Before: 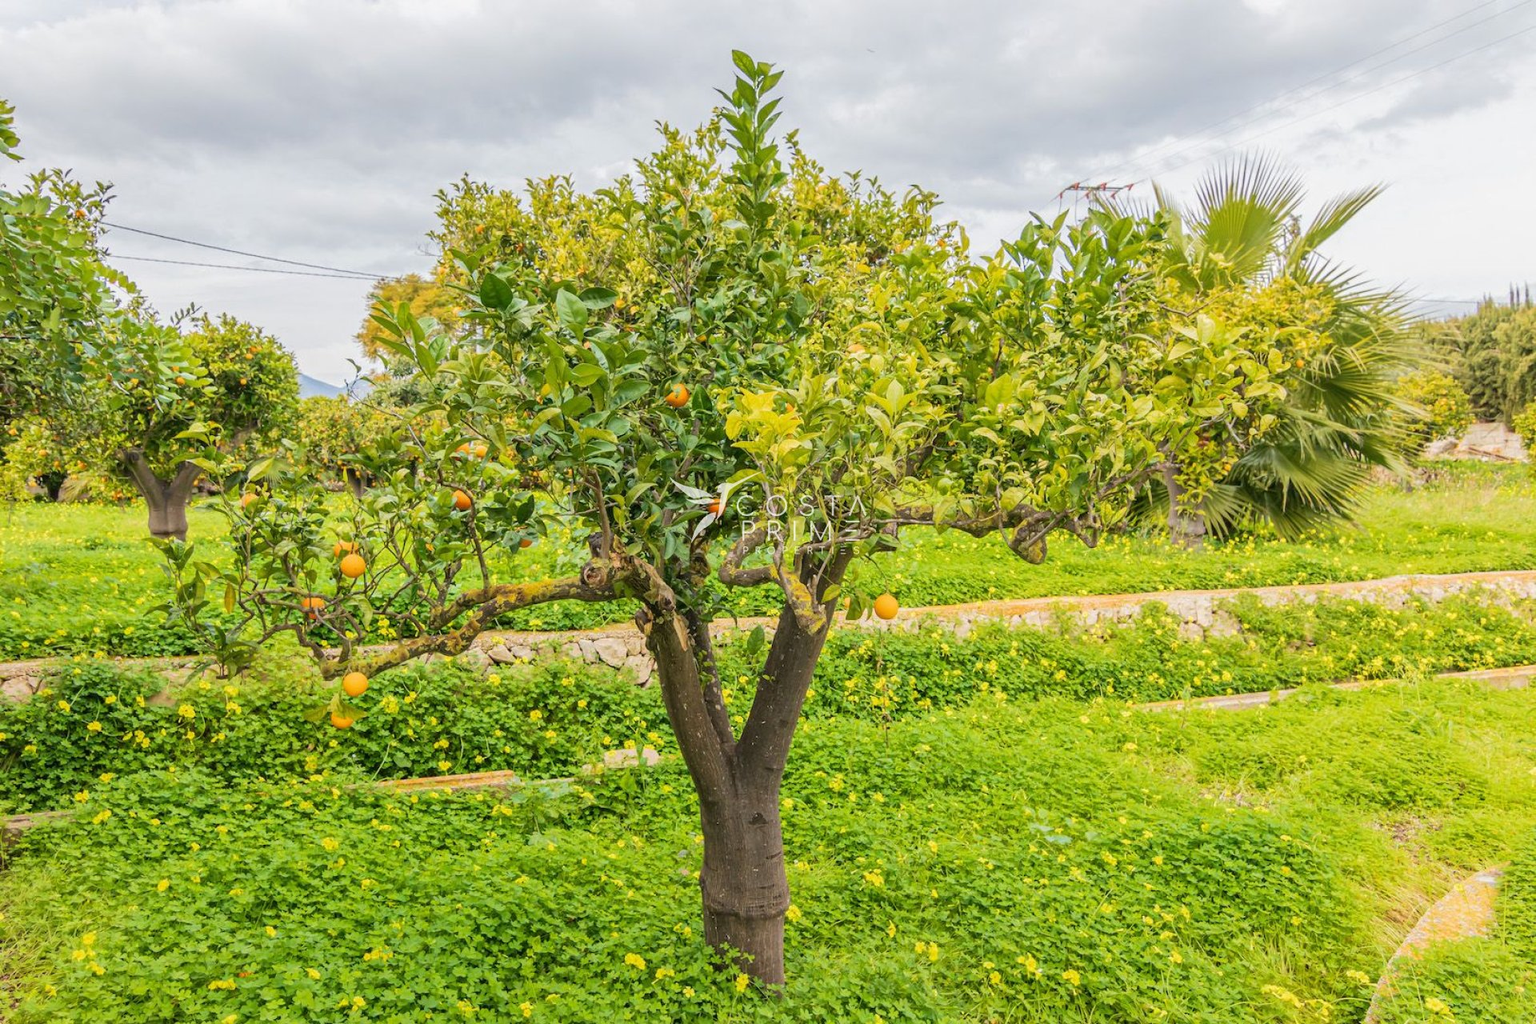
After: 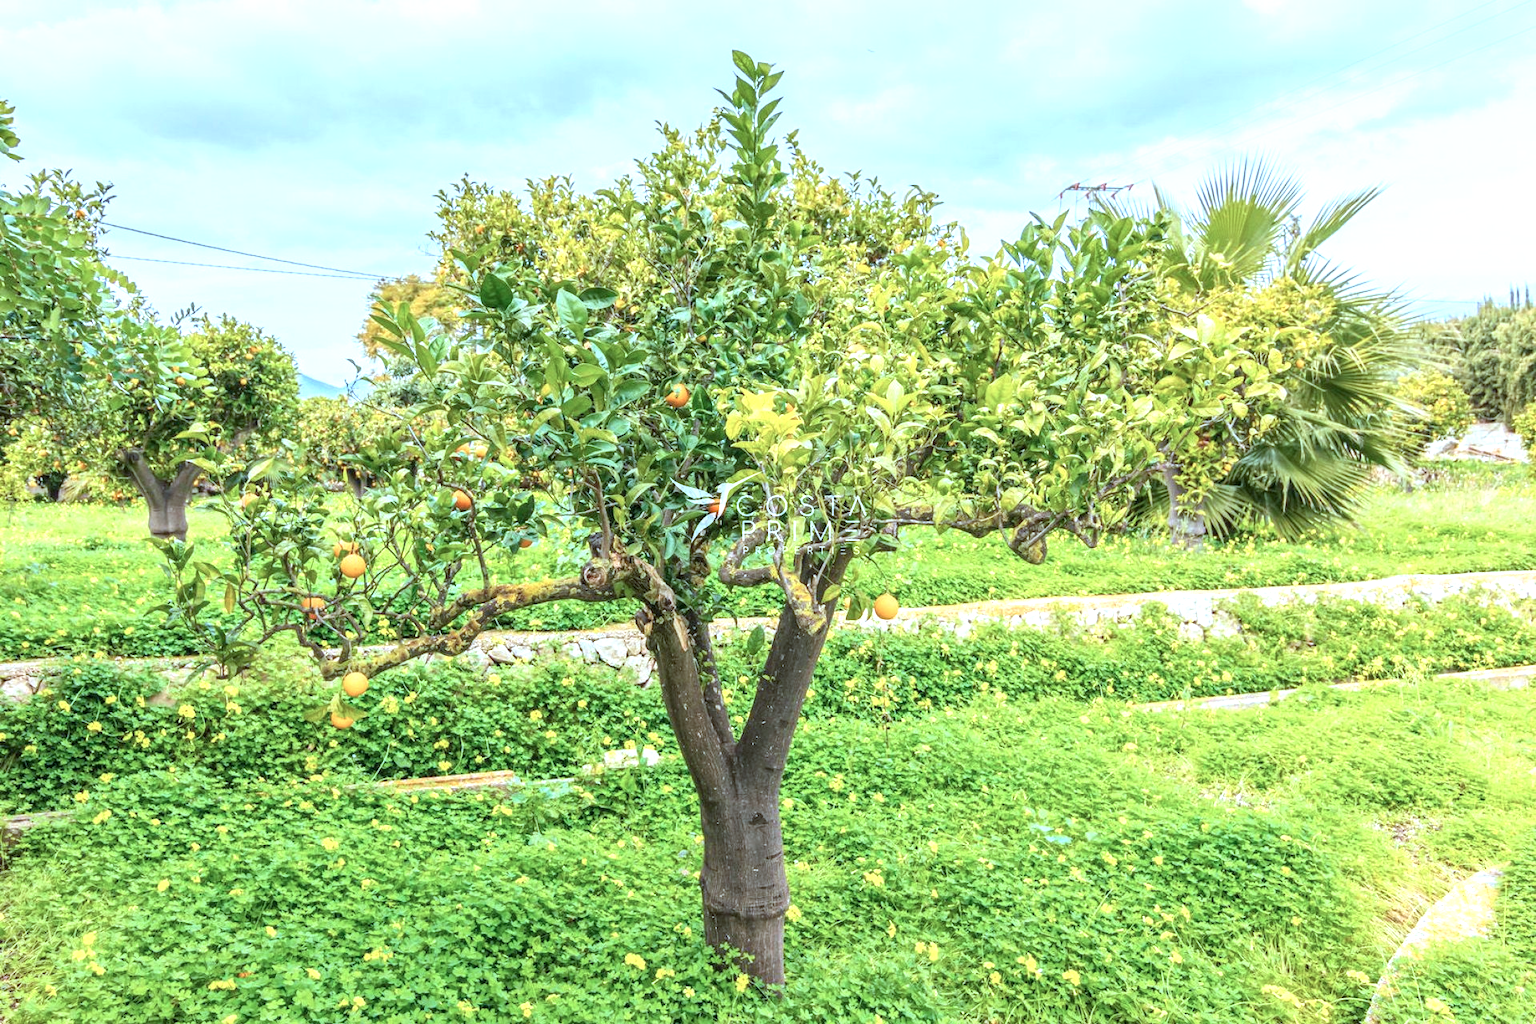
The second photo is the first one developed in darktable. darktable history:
exposure: black level correction 0, exposure 0.692 EV, compensate exposure bias true, compensate highlight preservation false
color correction: highlights a* -9.52, highlights b* -22.94
local contrast: on, module defaults
contrast brightness saturation: saturation -0.055
